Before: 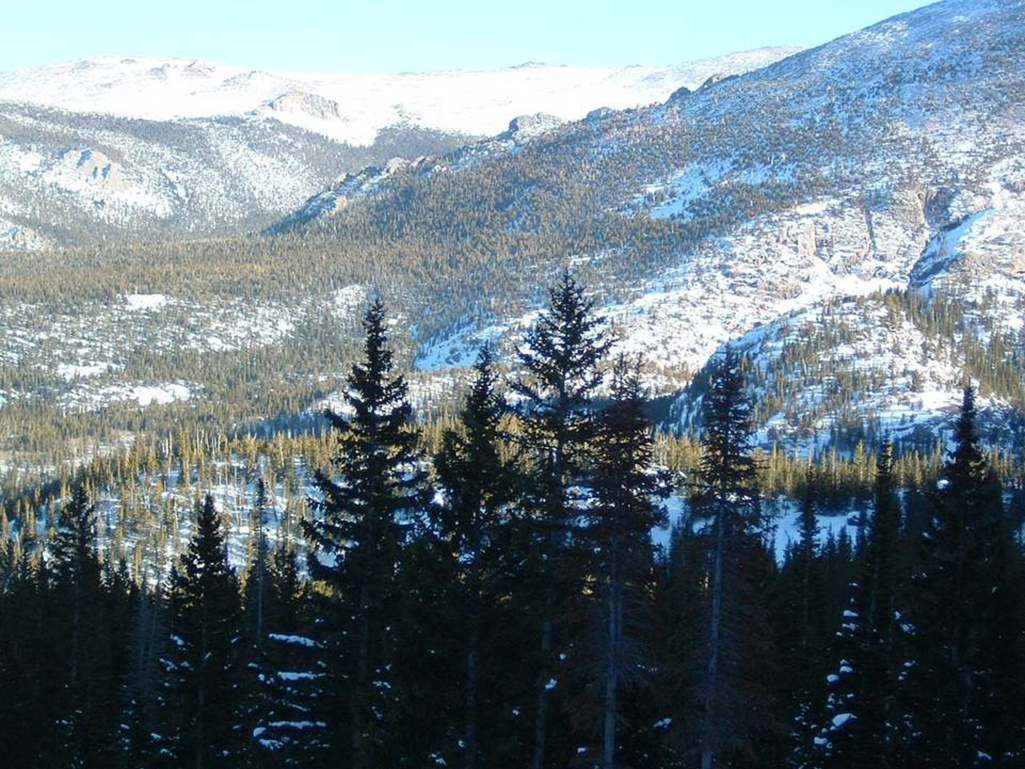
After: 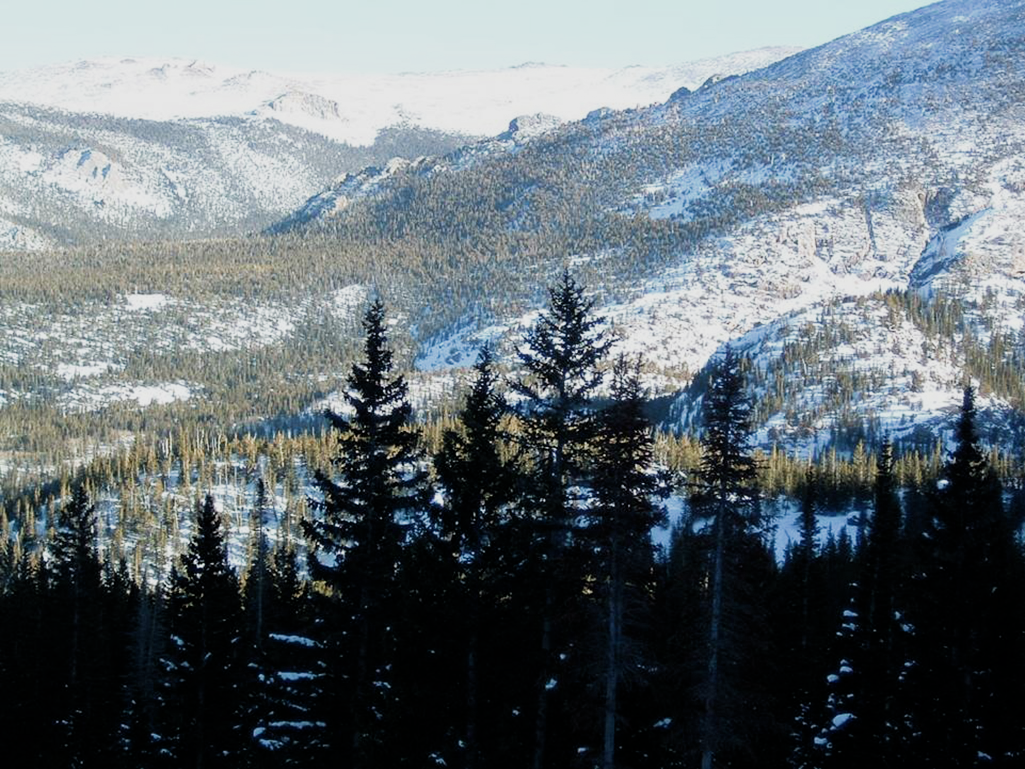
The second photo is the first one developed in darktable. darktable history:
tone equalizer: on, module defaults
filmic rgb: middle gray luminance 21.73%, black relative exposure -14 EV, white relative exposure 2.96 EV, threshold 6 EV, target black luminance 0%, hardness 8.81, latitude 59.69%, contrast 1.208, highlights saturation mix 5%, shadows ↔ highlights balance 41.6%, add noise in highlights 0, color science v3 (2019), use custom middle-gray values true, iterations of high-quality reconstruction 0, contrast in highlights soft, enable highlight reconstruction true
